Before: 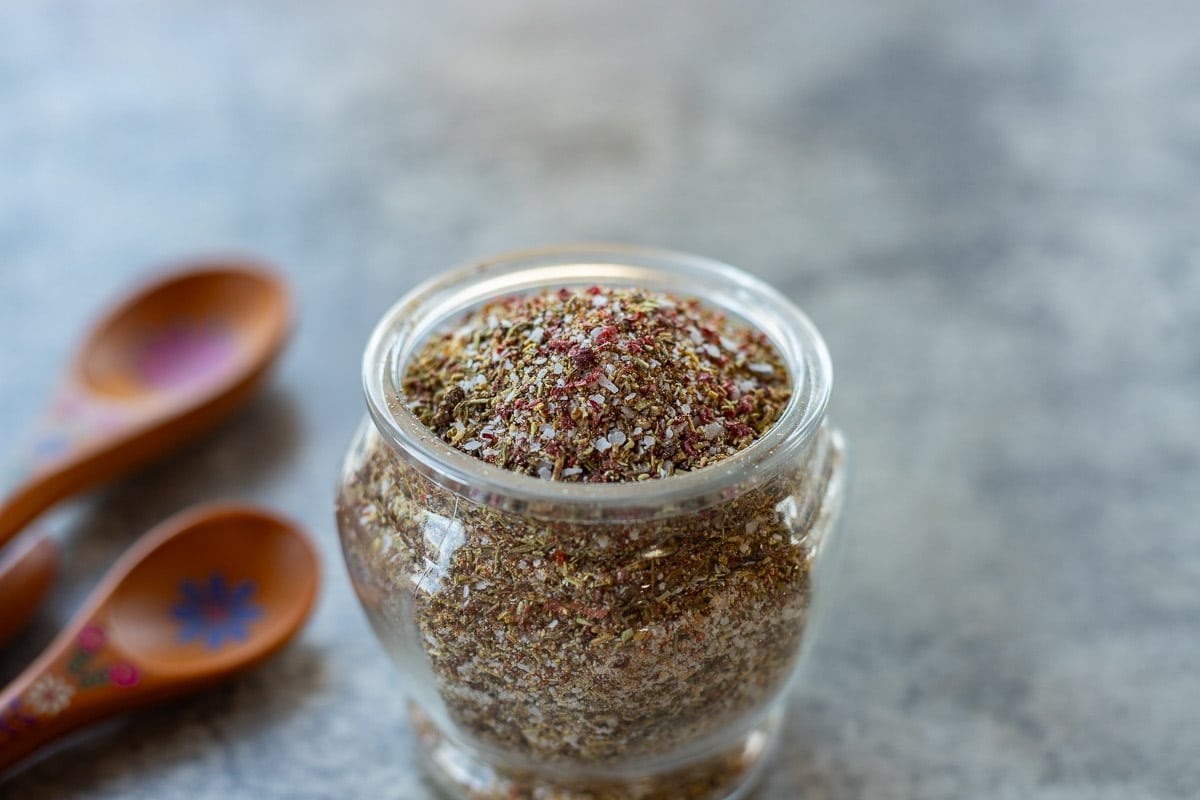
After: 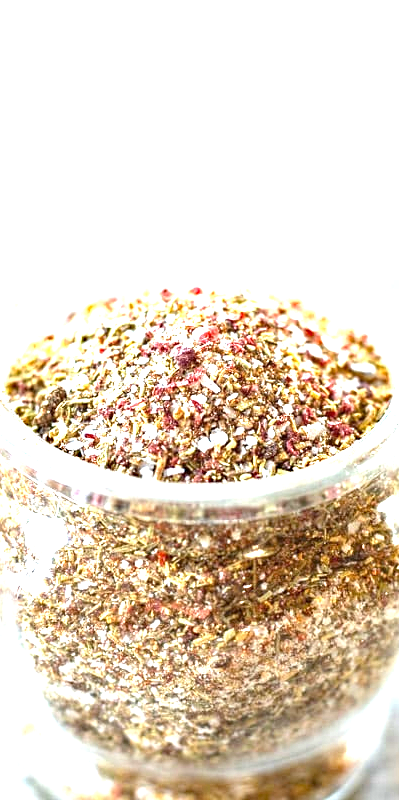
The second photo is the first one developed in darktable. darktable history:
crop: left 33.184%, right 33.519%
haze removal: compatibility mode true, adaptive false
exposure: black level correction 0, exposure 2.372 EV, compensate exposure bias true, compensate highlight preservation false
tone equalizer: mask exposure compensation -0.506 EV
local contrast: highlights 100%, shadows 101%, detail 119%, midtone range 0.2
